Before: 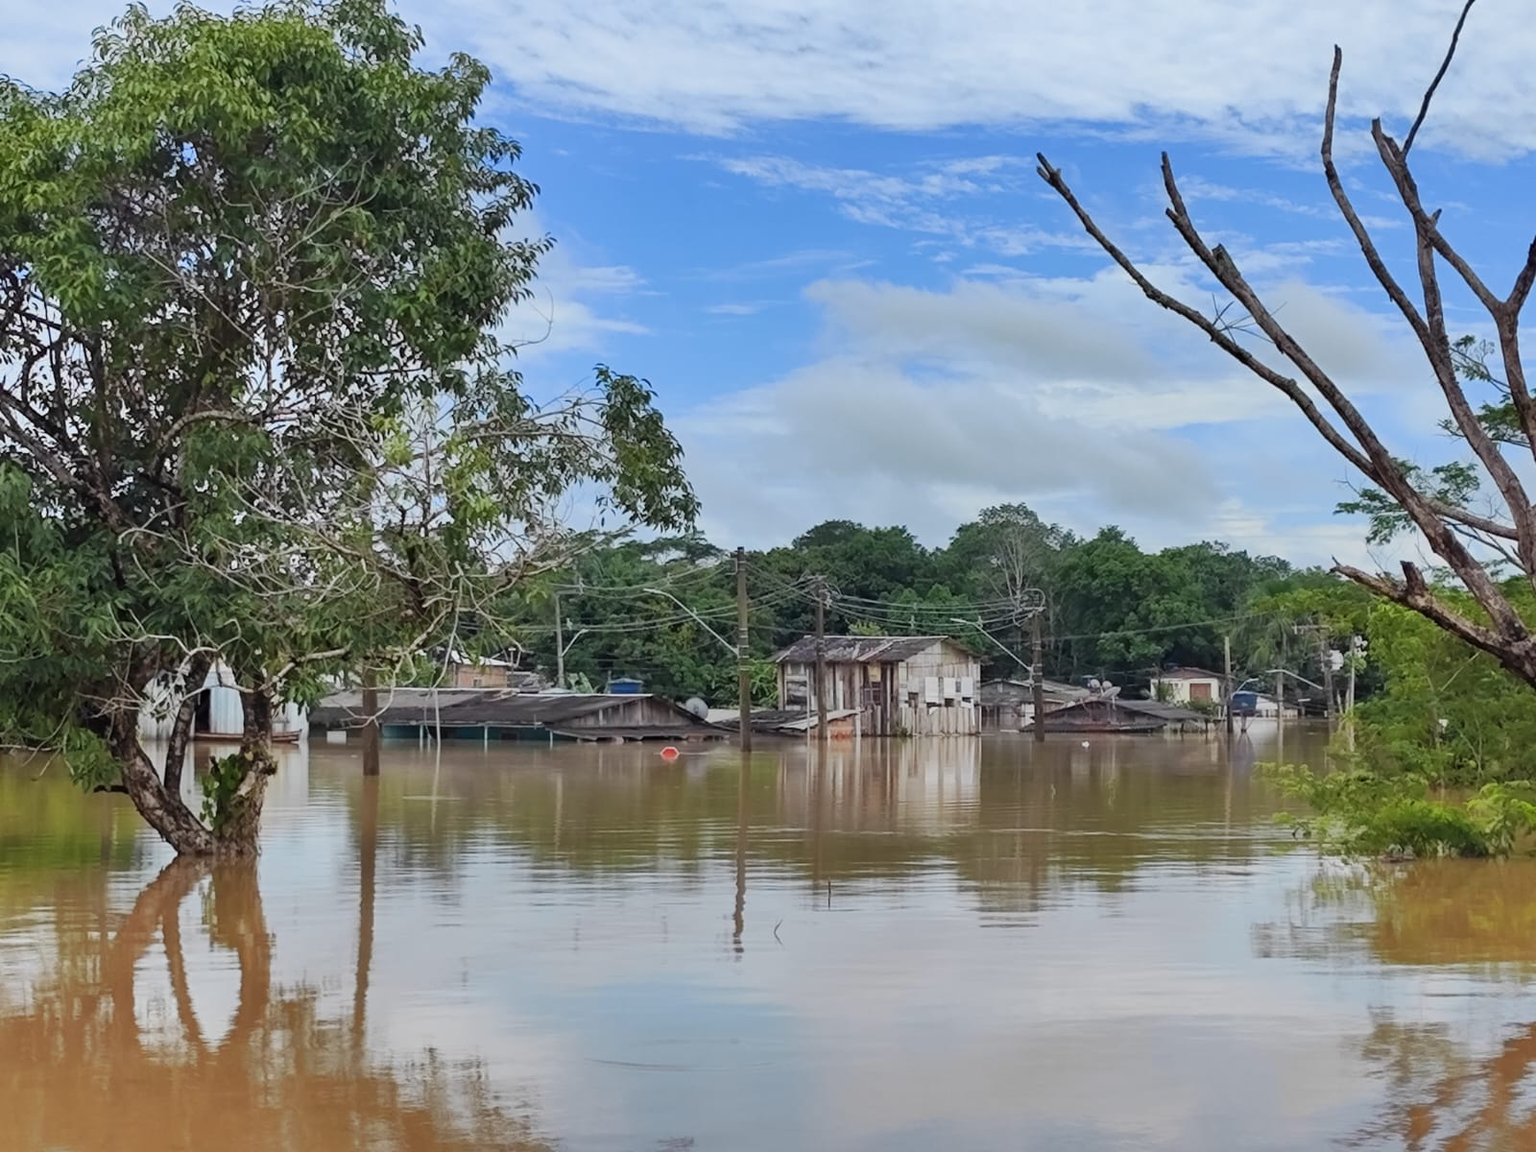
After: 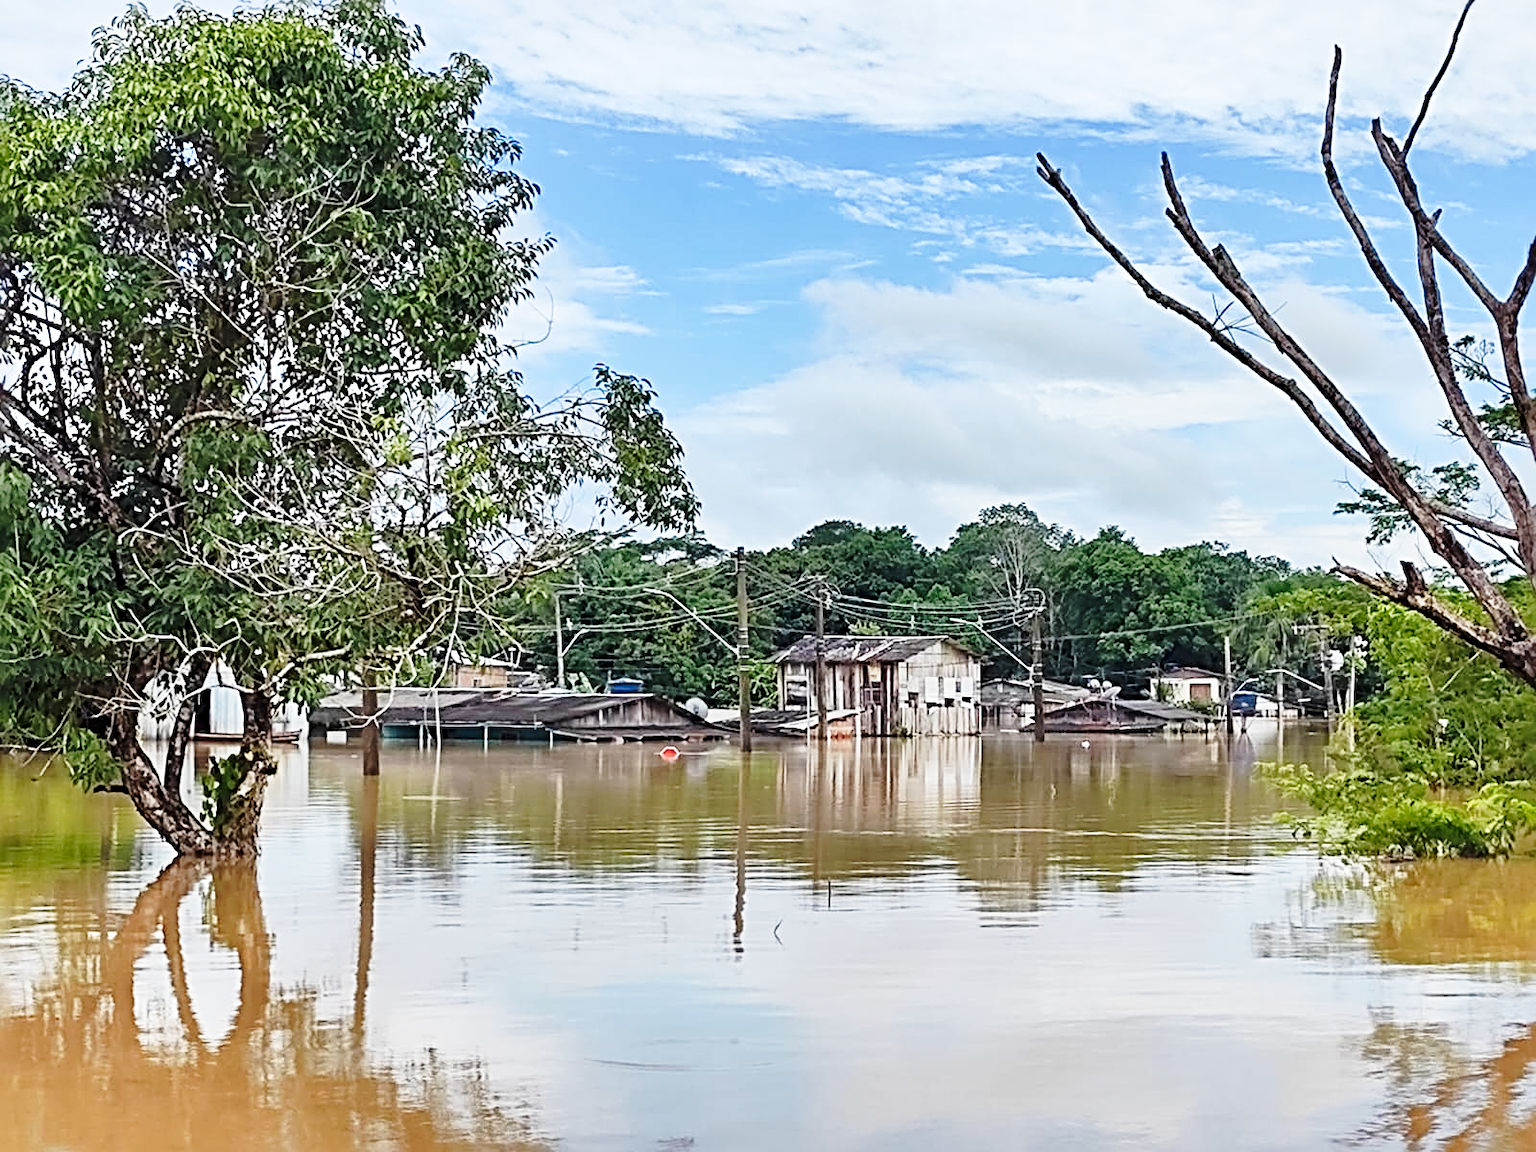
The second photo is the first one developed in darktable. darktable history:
local contrast: mode bilateral grid, contrast 21, coarseness 50, detail 119%, midtone range 0.2
sharpen: radius 3.654, amount 0.936
base curve: curves: ch0 [(0, 0) (0.028, 0.03) (0.121, 0.232) (0.46, 0.748) (0.859, 0.968) (1, 1)], preserve colors none
